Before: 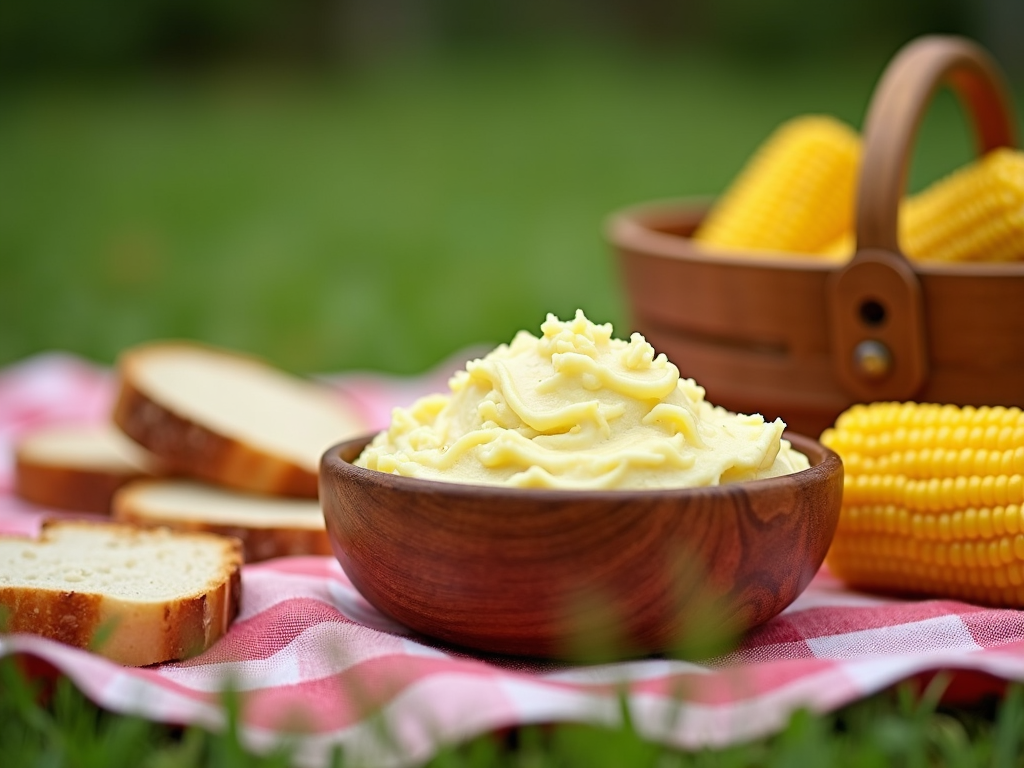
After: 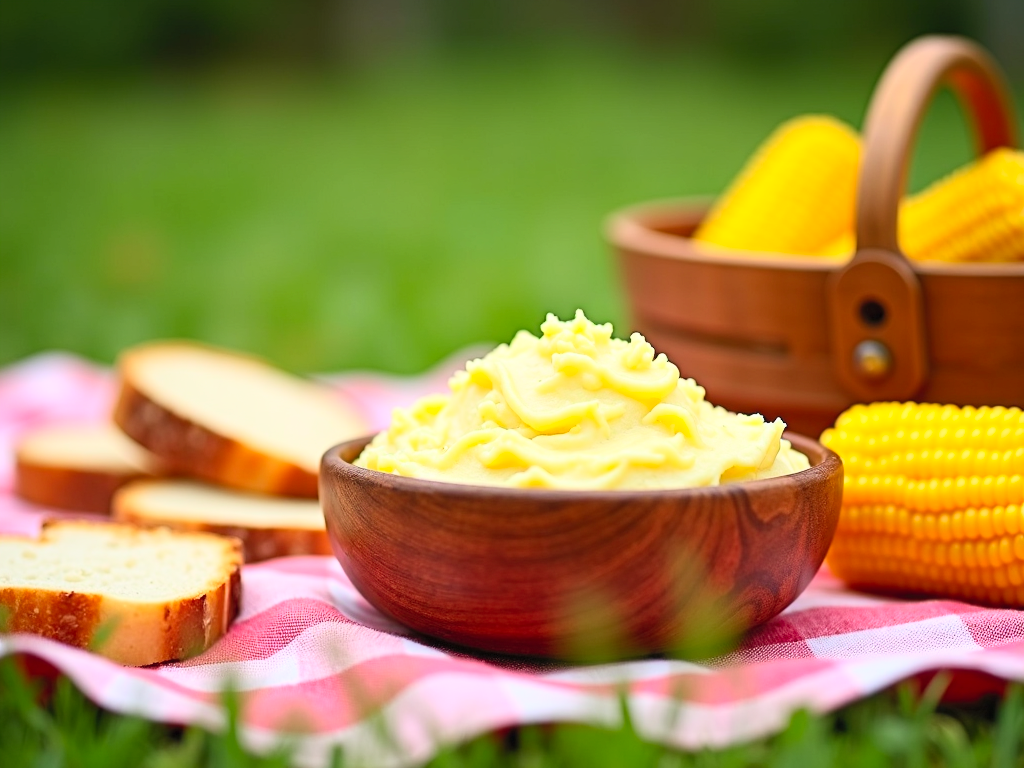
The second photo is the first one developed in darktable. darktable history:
contrast brightness saturation: contrast 0.238, brightness 0.266, saturation 0.376
